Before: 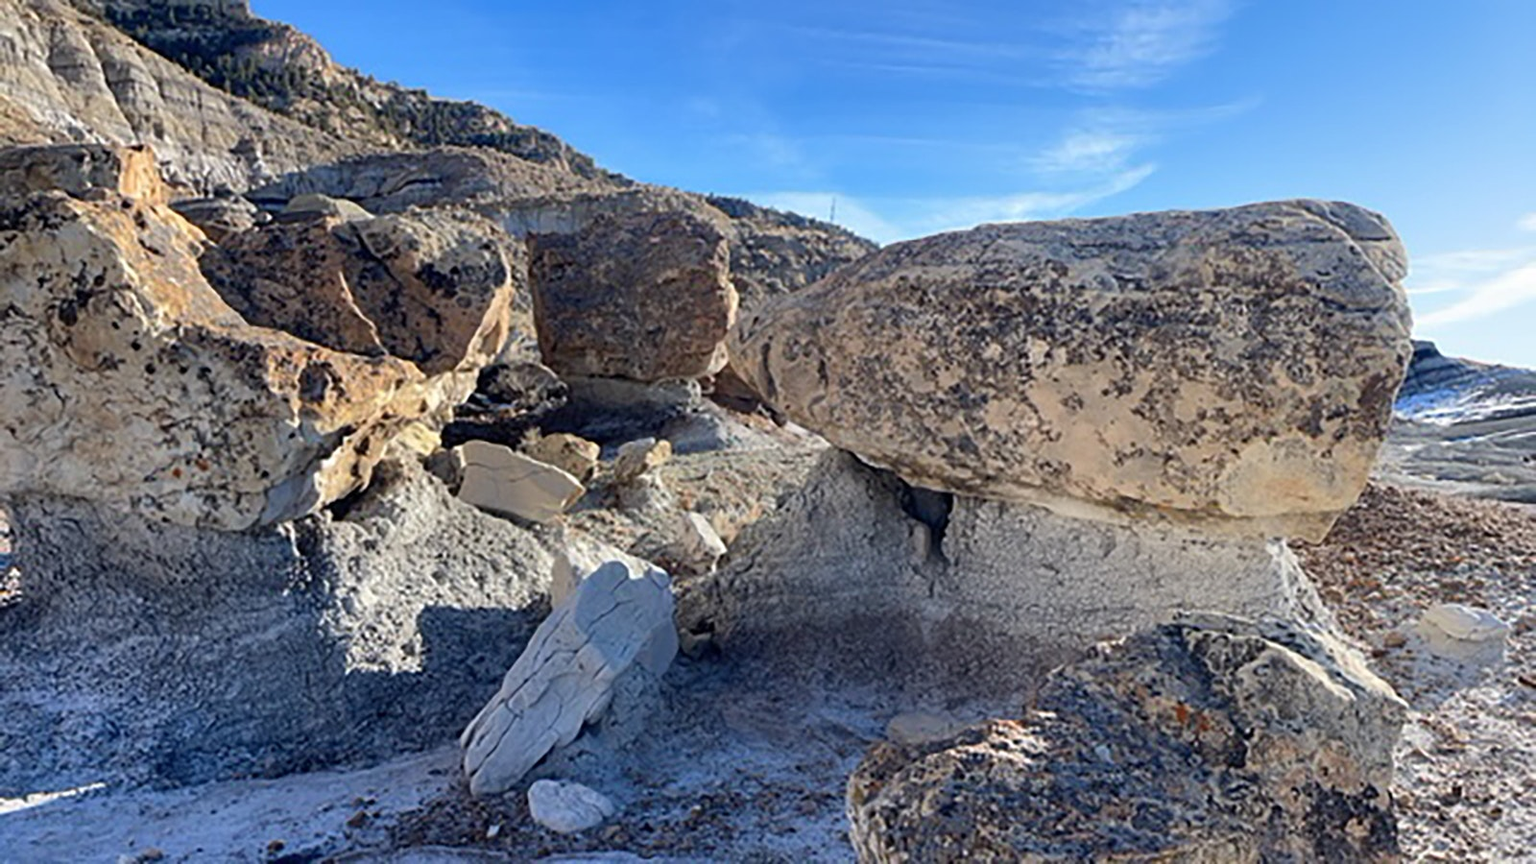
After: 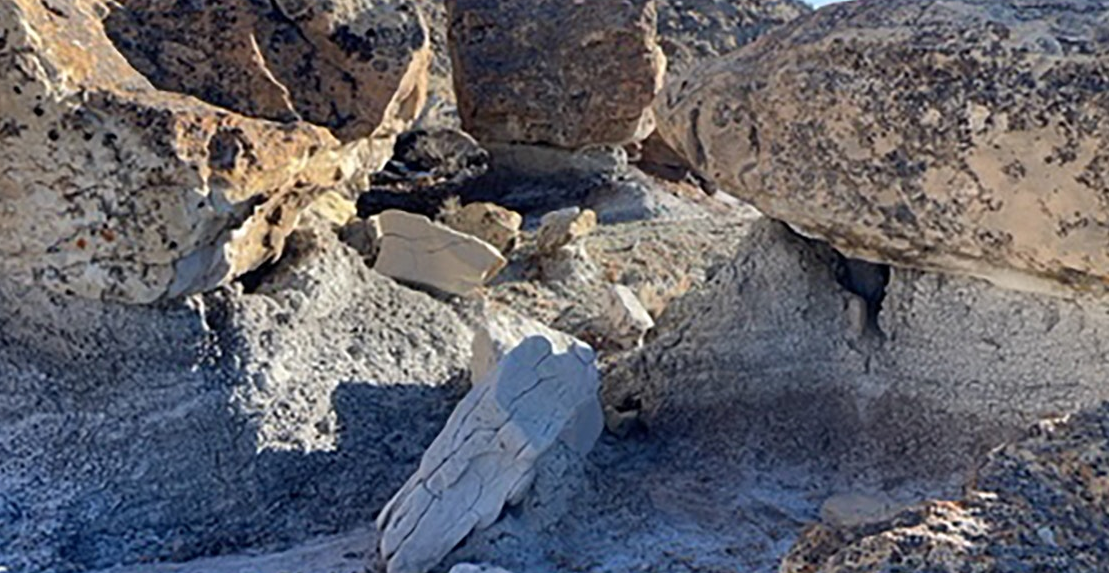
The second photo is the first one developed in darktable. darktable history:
crop: left 6.488%, top 27.668%, right 24.183%, bottom 8.656%
white balance: emerald 1
